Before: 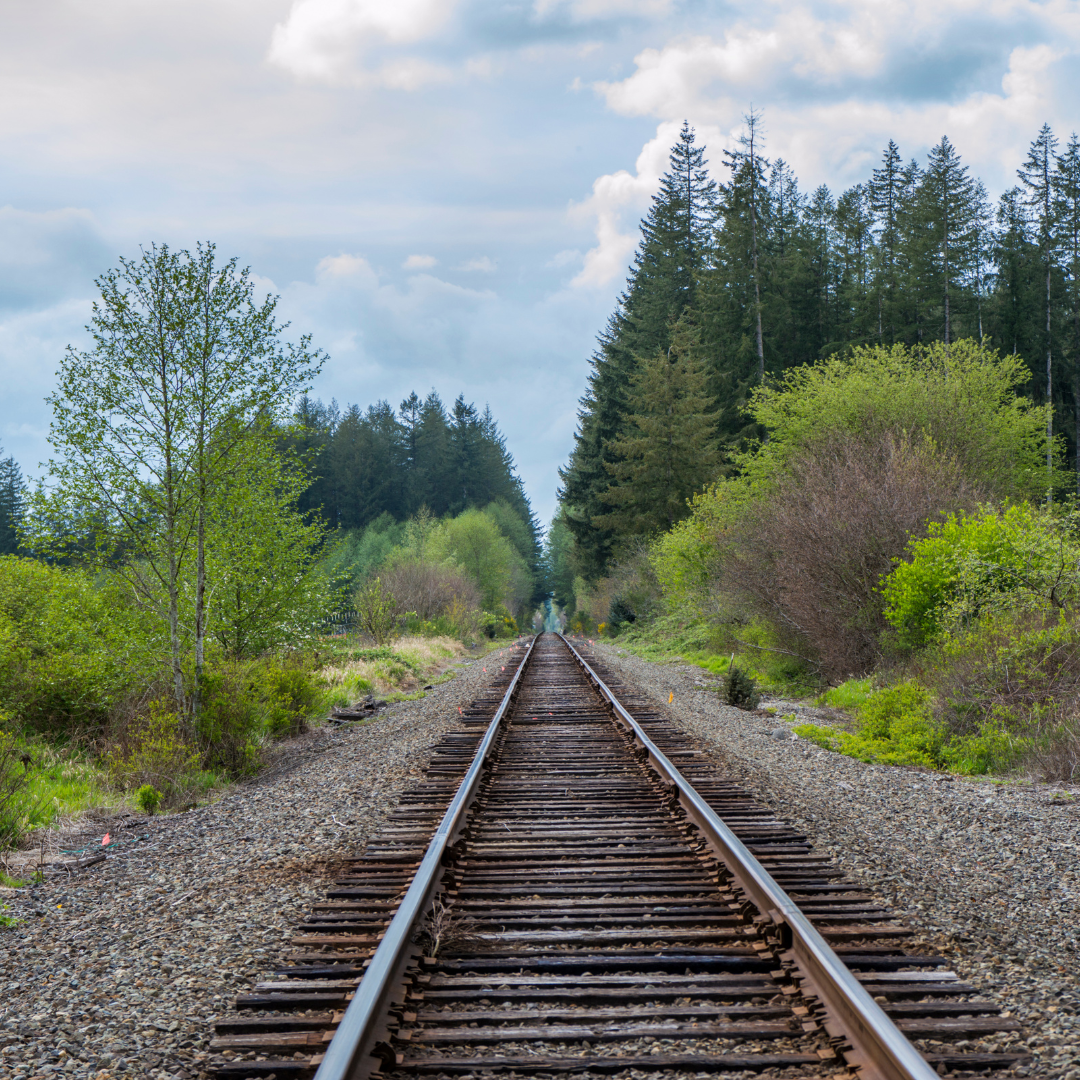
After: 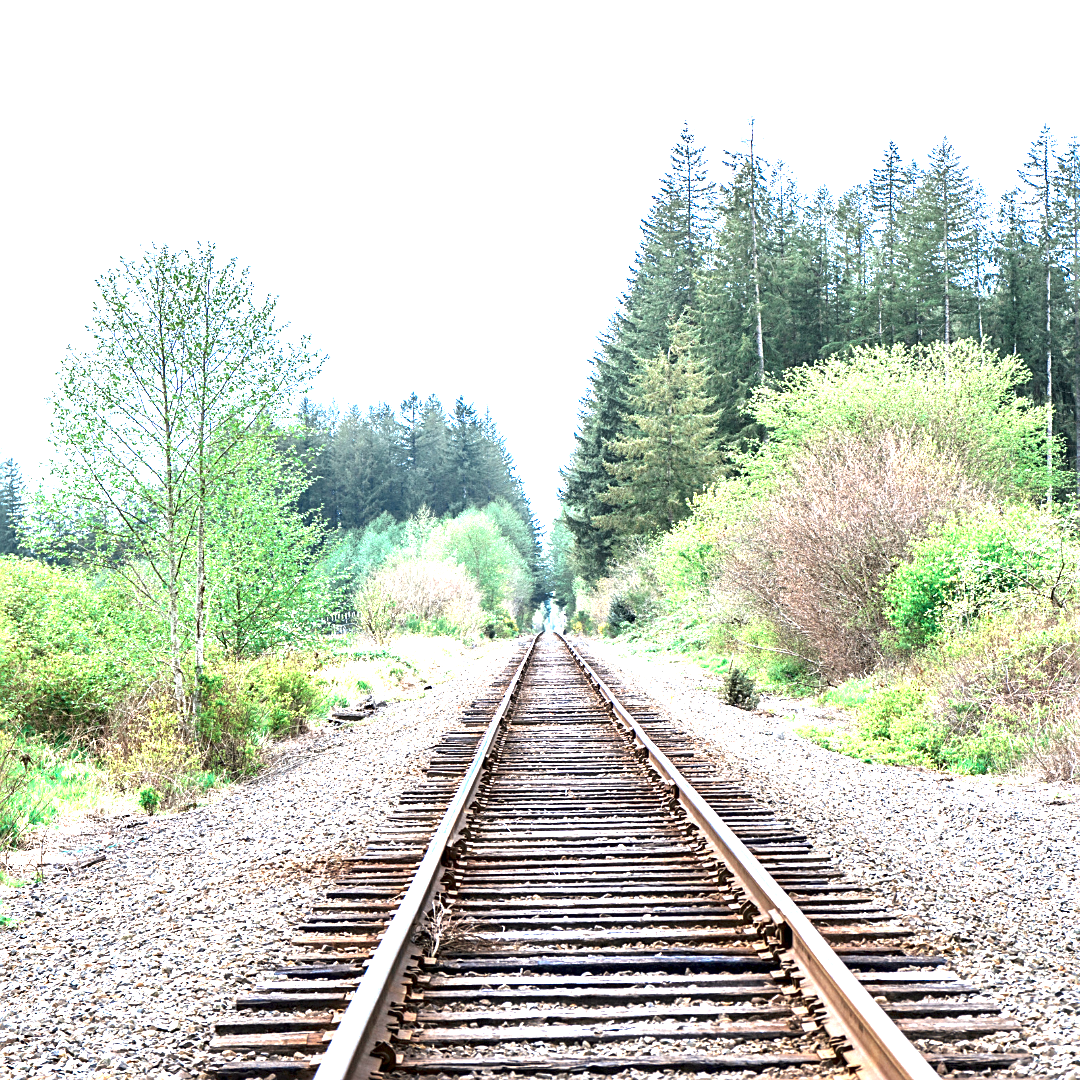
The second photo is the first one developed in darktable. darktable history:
contrast brightness saturation: brightness -0.091
sharpen: on, module defaults
exposure: exposure 2.906 EV, compensate exposure bias true, compensate highlight preservation false
color zones: curves: ch0 [(0, 0.5) (0.125, 0.4) (0.25, 0.5) (0.375, 0.4) (0.5, 0.4) (0.625, 0.35) (0.75, 0.35) (0.875, 0.5)]; ch1 [(0, 0.35) (0.125, 0.45) (0.25, 0.35) (0.375, 0.35) (0.5, 0.35) (0.625, 0.35) (0.75, 0.45) (0.875, 0.35)]; ch2 [(0, 0.6) (0.125, 0.5) (0.25, 0.5) (0.375, 0.6) (0.5, 0.6) (0.625, 0.5) (0.75, 0.5) (0.875, 0.5)]
